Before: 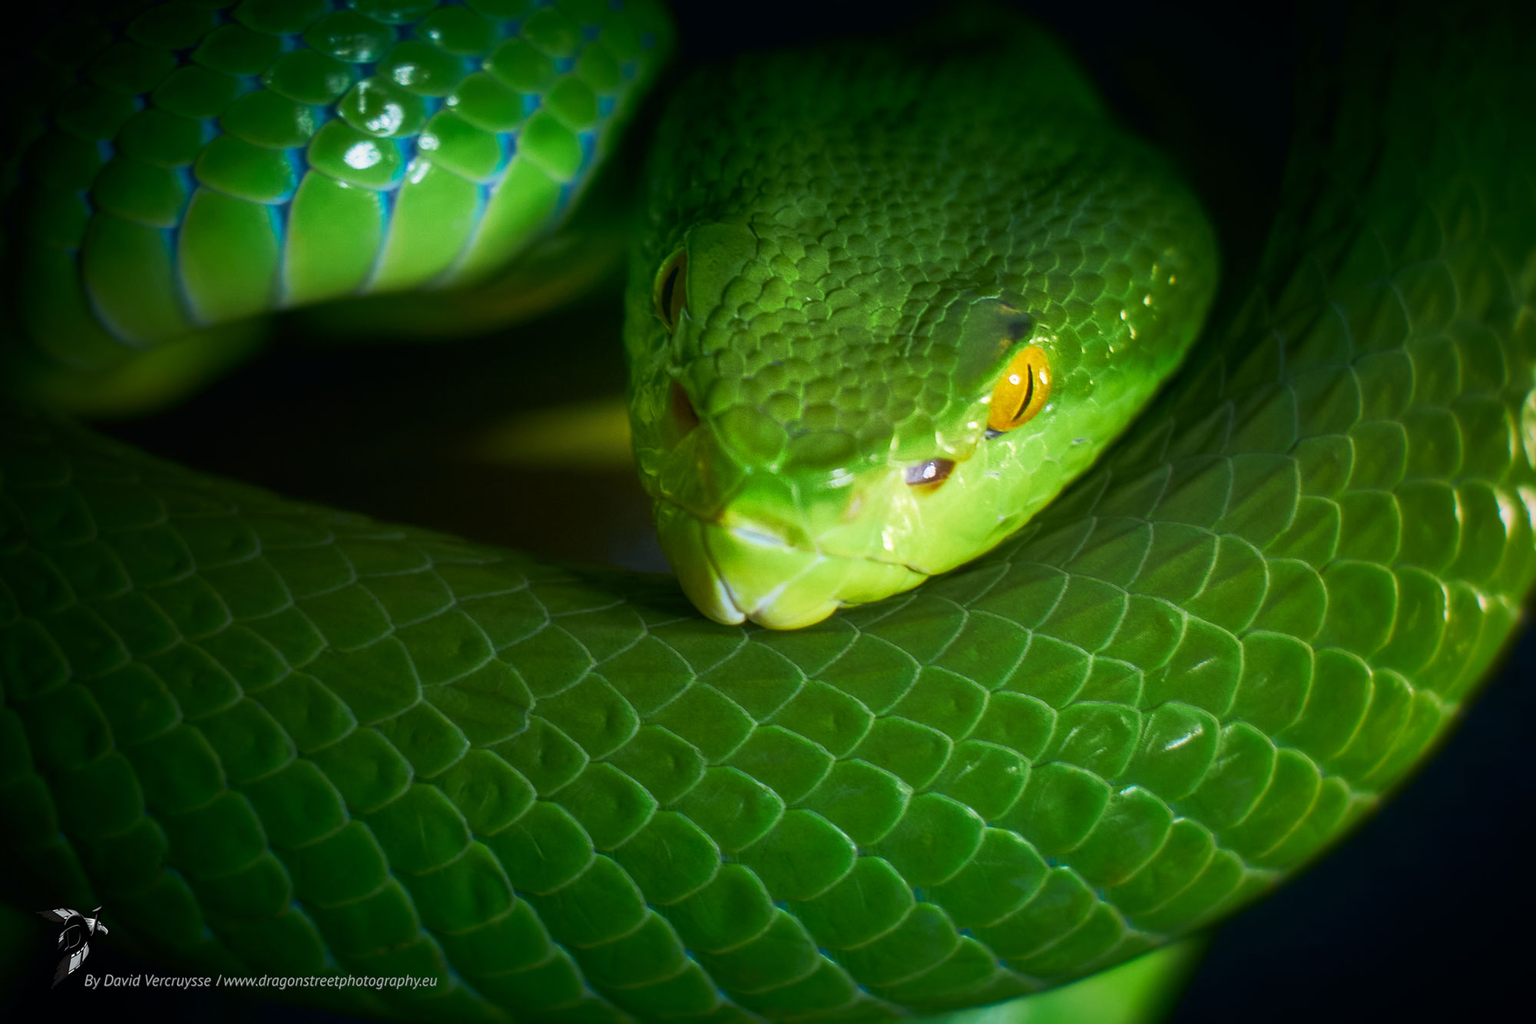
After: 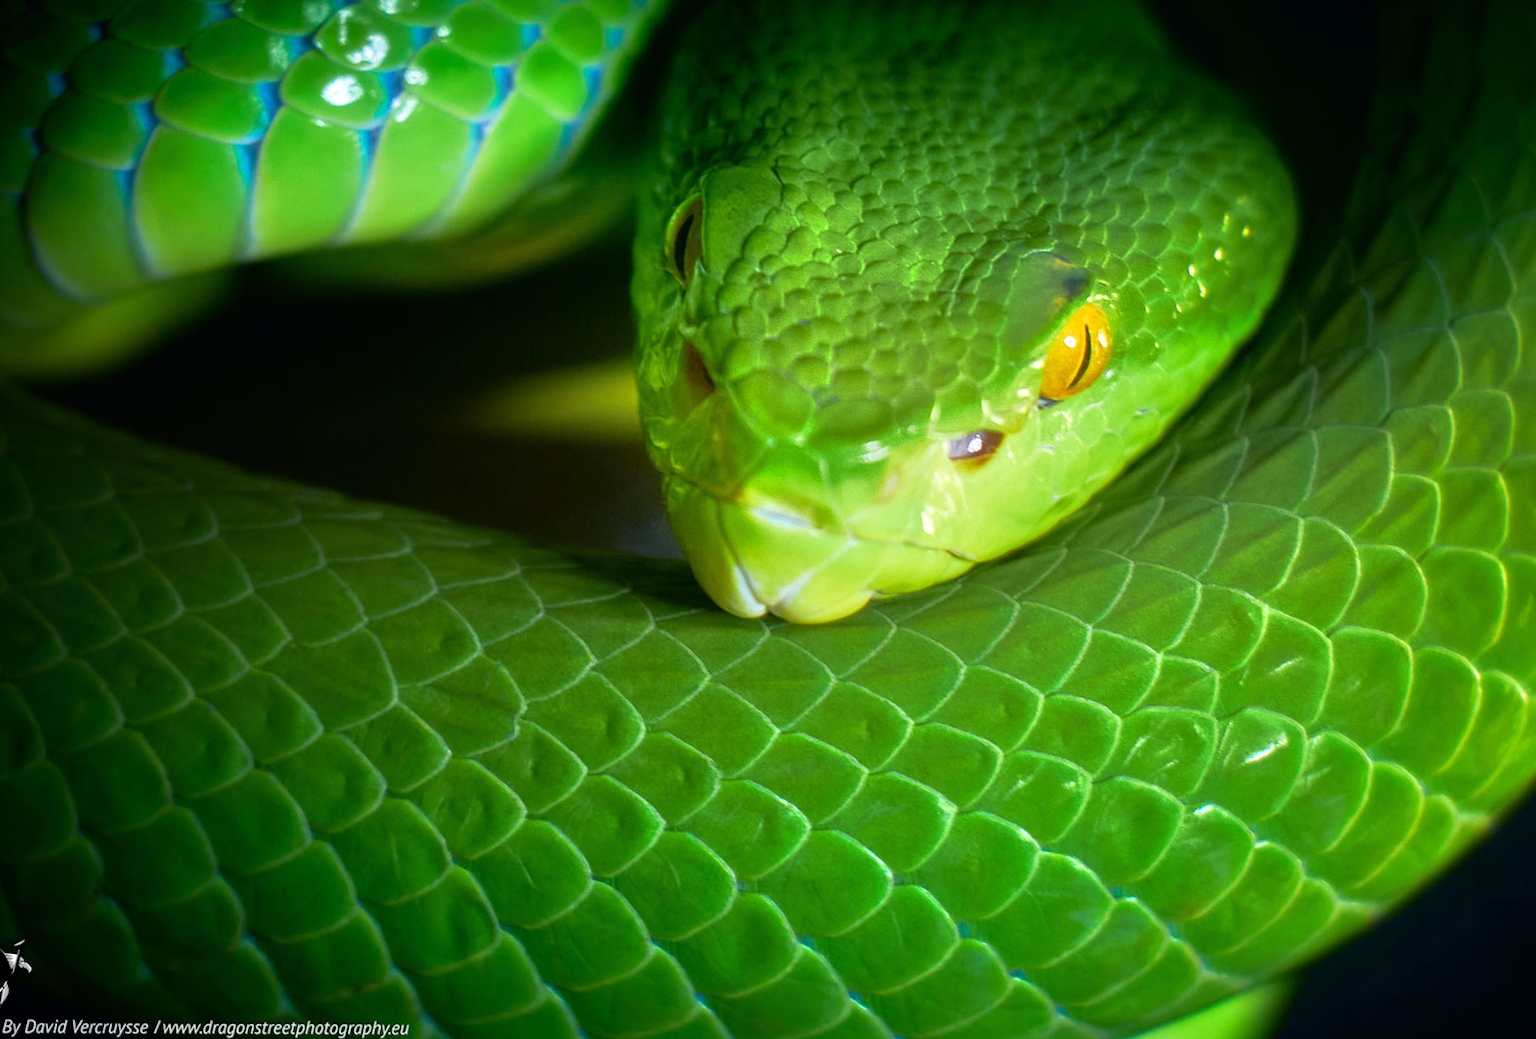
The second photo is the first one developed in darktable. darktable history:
rotate and perspective: rotation 0.226°, lens shift (vertical) -0.042, crop left 0.023, crop right 0.982, crop top 0.006, crop bottom 0.994
tone equalizer: -7 EV 0.15 EV, -6 EV 0.6 EV, -5 EV 1.15 EV, -4 EV 1.33 EV, -3 EV 1.15 EV, -2 EV 0.6 EV, -1 EV 0.15 EV, mask exposure compensation -0.5 EV
crop: left 3.305%, top 6.436%, right 6.389%, bottom 3.258%
